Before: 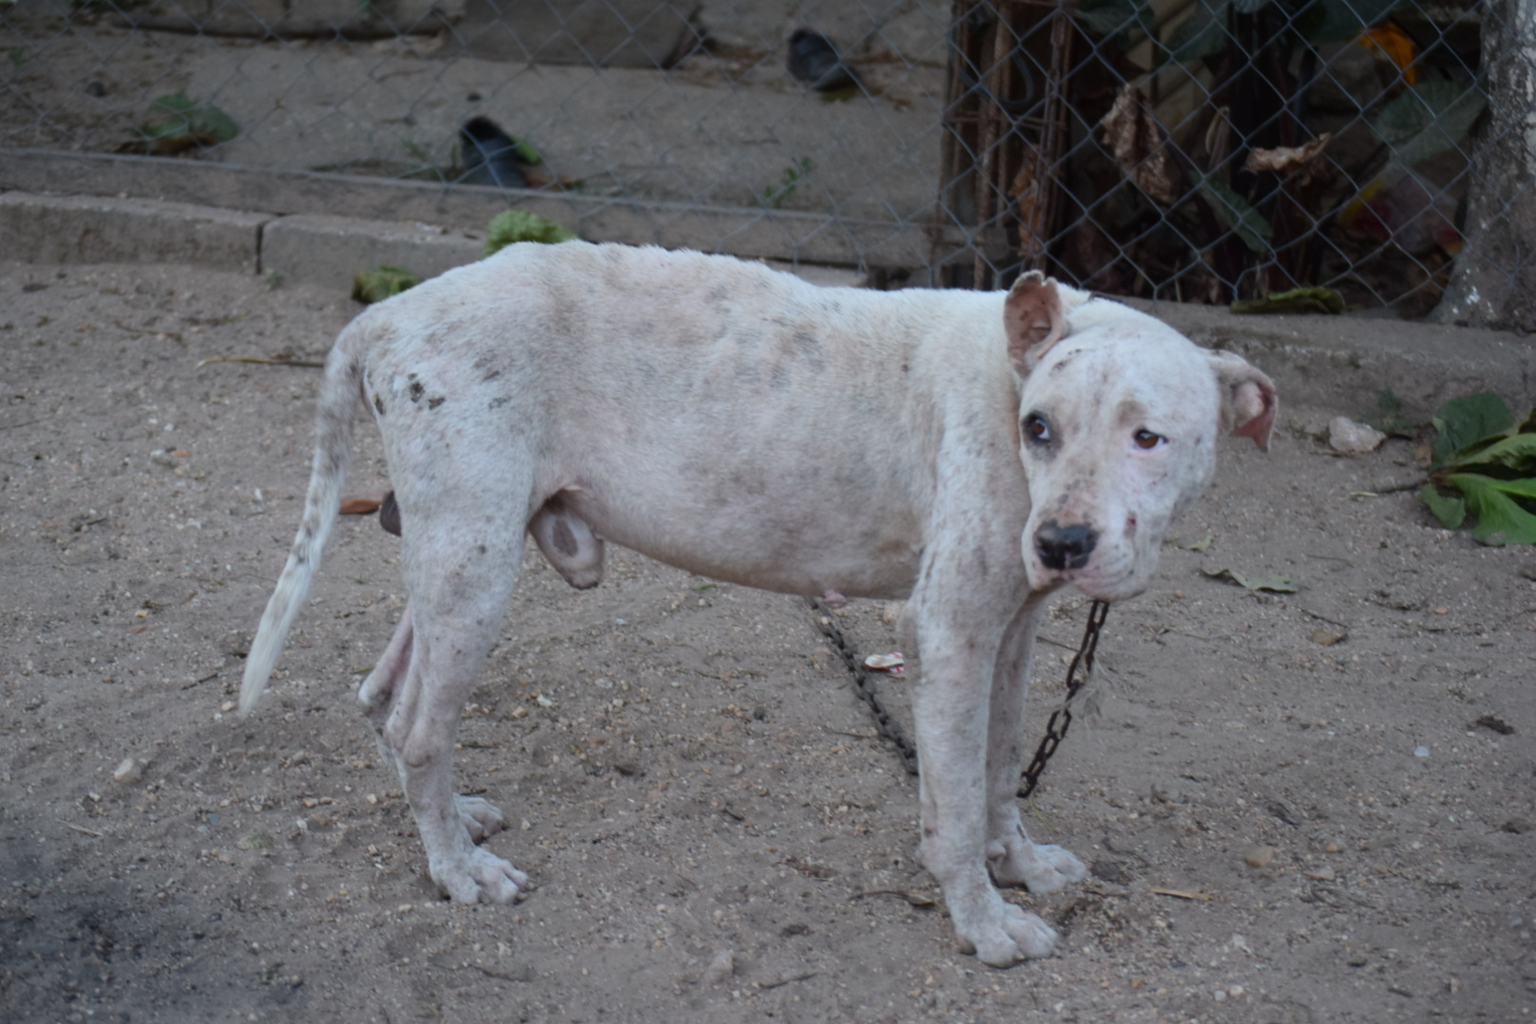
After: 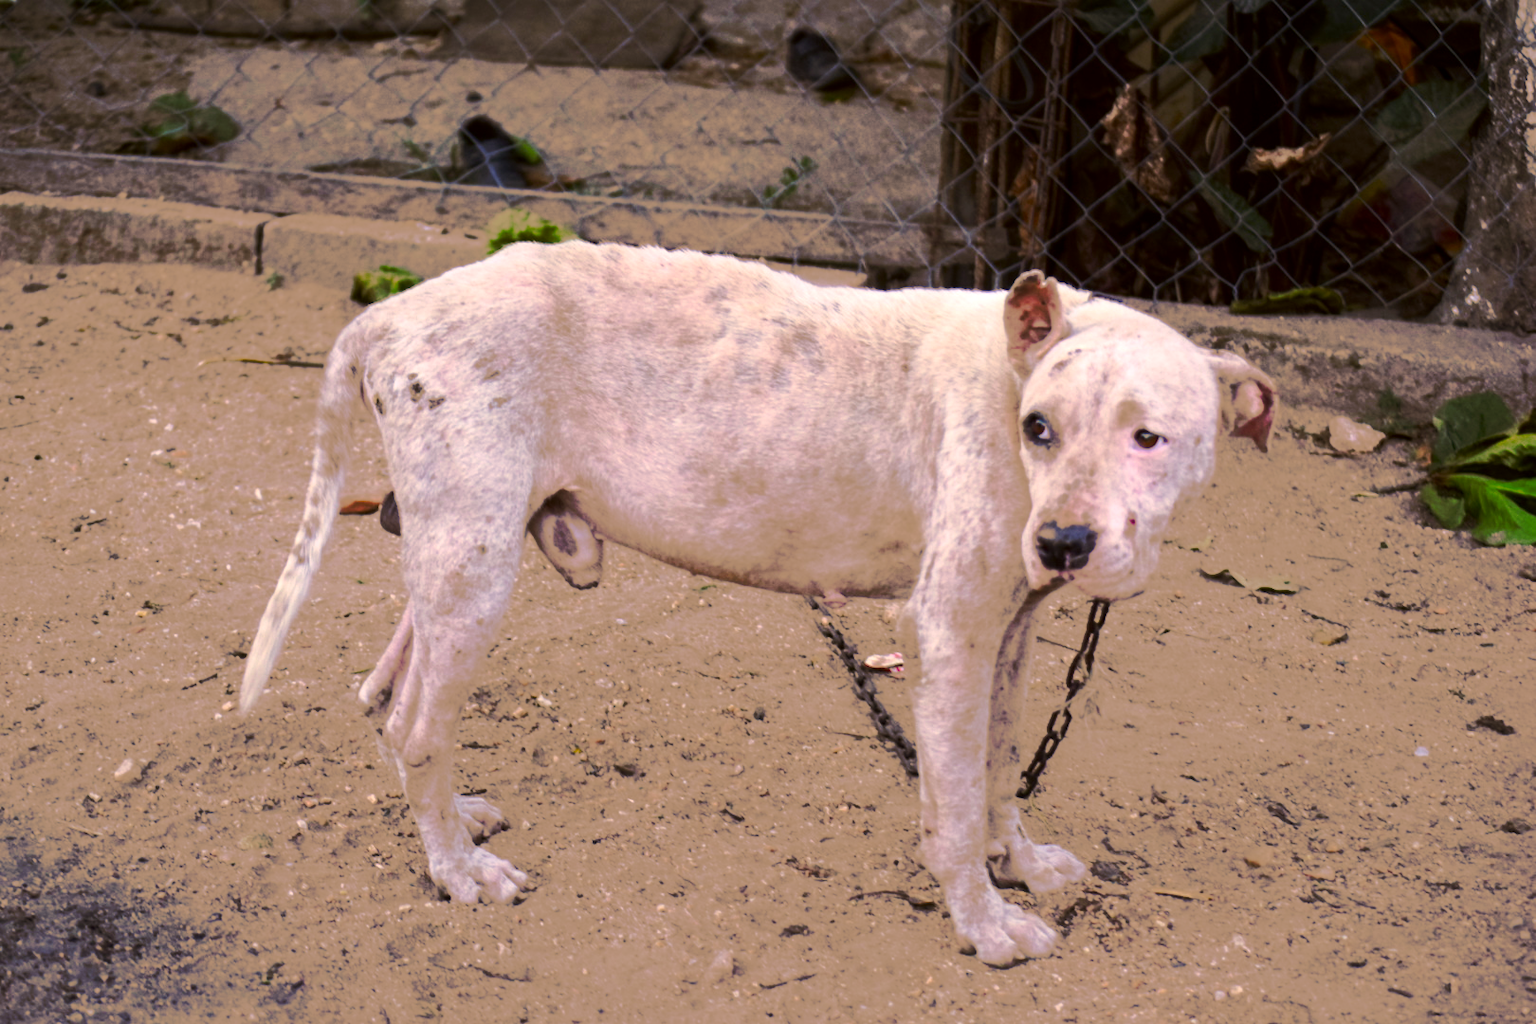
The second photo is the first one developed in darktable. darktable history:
color correction: highlights a* 17.94, highlights b* 35.39, shadows a* 1.48, shadows b* 6.42, saturation 1.01
white balance: red 0.954, blue 1.079
tone curve: curves: ch0 [(0, 0) (0.003, 0.005) (0.011, 0.012) (0.025, 0.026) (0.044, 0.046) (0.069, 0.071) (0.1, 0.098) (0.136, 0.135) (0.177, 0.178) (0.224, 0.217) (0.277, 0.274) (0.335, 0.335) (0.399, 0.442) (0.468, 0.543) (0.543, 0.6) (0.623, 0.628) (0.709, 0.679) (0.801, 0.782) (0.898, 0.904) (1, 1)], preserve colors none
color balance rgb: perceptual saturation grading › global saturation 25%, perceptual brilliance grading › mid-tones 10%, perceptual brilliance grading › shadows 15%, global vibrance 20%
tone equalizer: -8 EV -0.75 EV, -7 EV -0.7 EV, -6 EV -0.6 EV, -5 EV -0.4 EV, -3 EV 0.4 EV, -2 EV 0.6 EV, -1 EV 0.7 EV, +0 EV 0.75 EV, edges refinement/feathering 500, mask exposure compensation -1.57 EV, preserve details no
local contrast: highlights 100%, shadows 100%, detail 120%, midtone range 0.2
